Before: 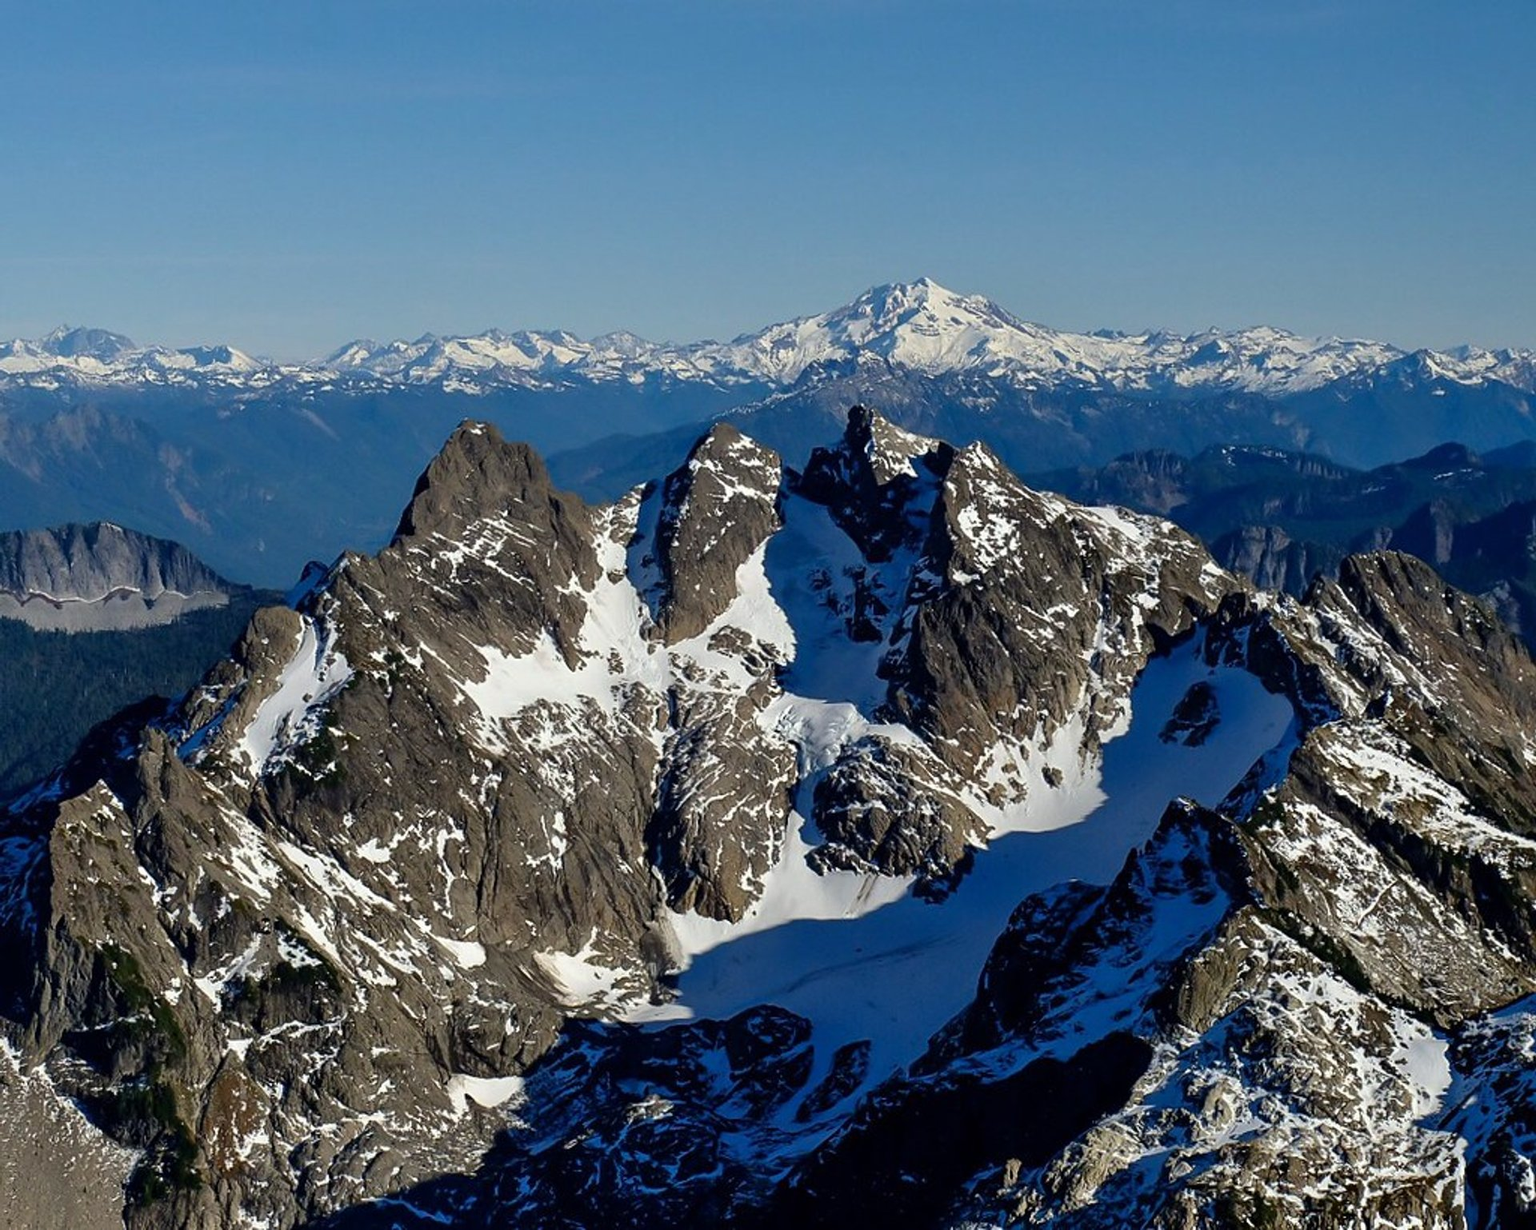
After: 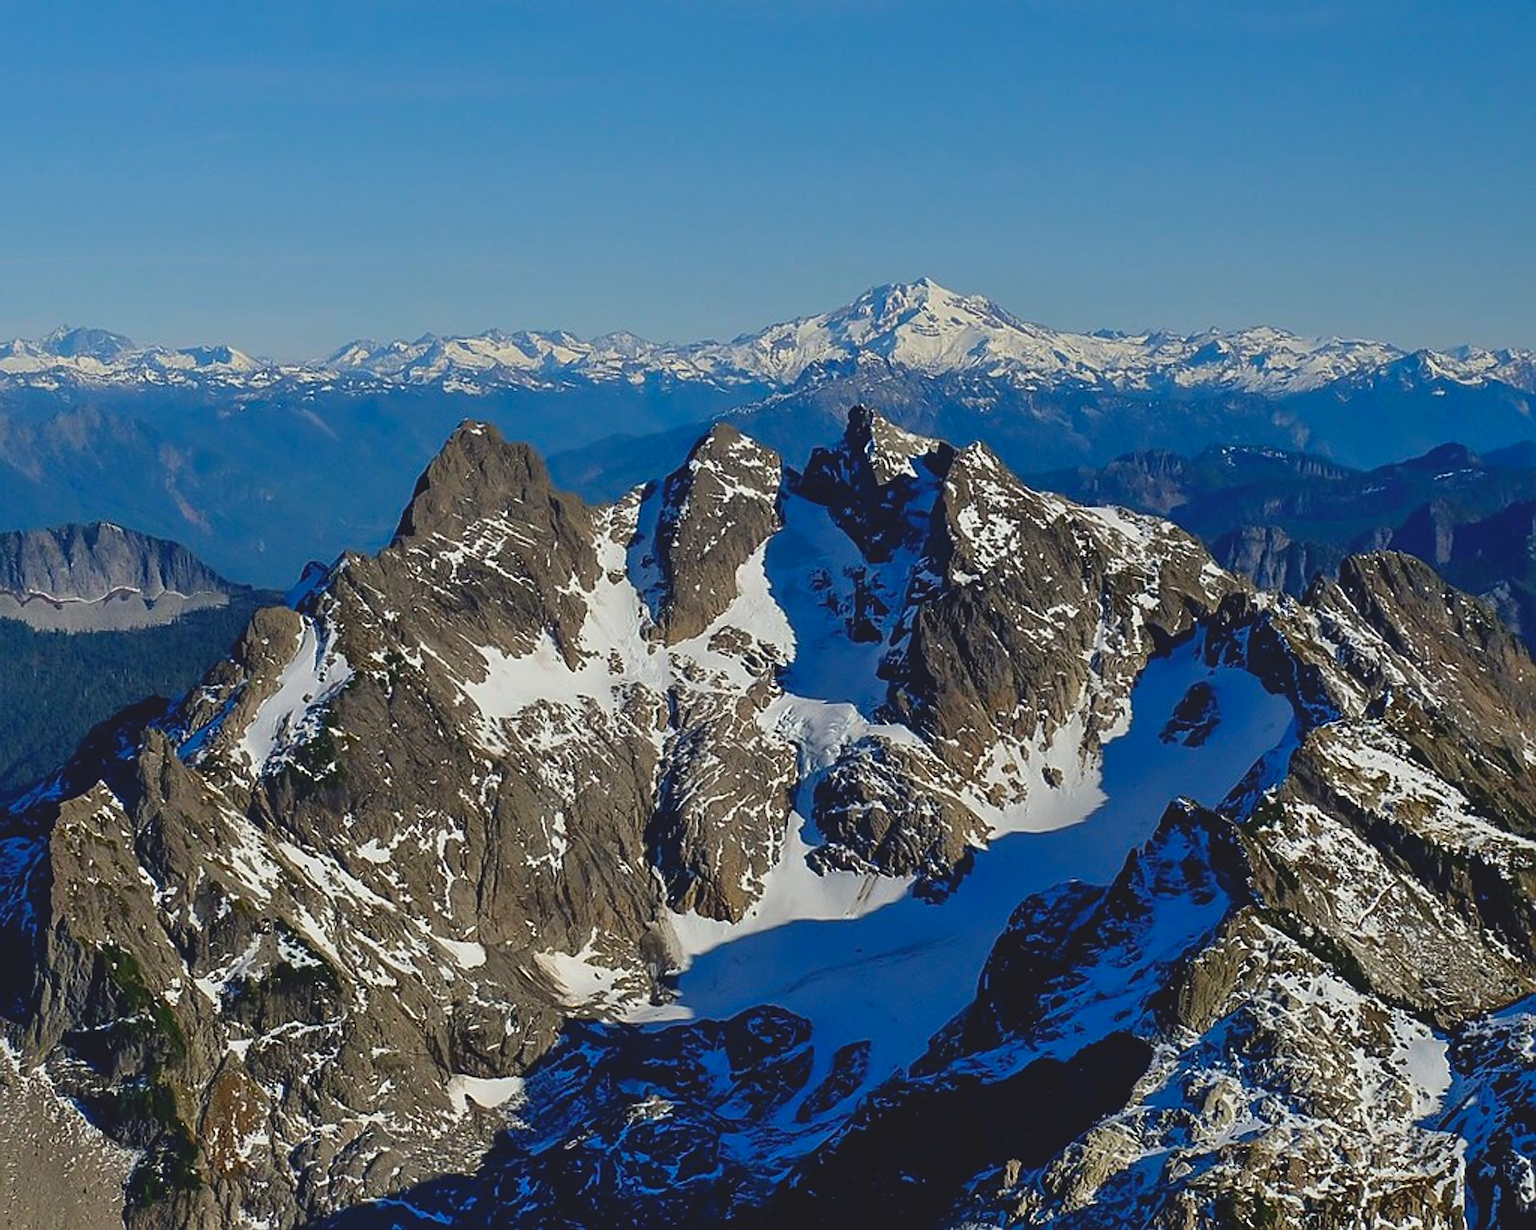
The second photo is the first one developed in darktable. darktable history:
contrast brightness saturation: contrast -0.197, saturation 0.188
sharpen: on, module defaults
